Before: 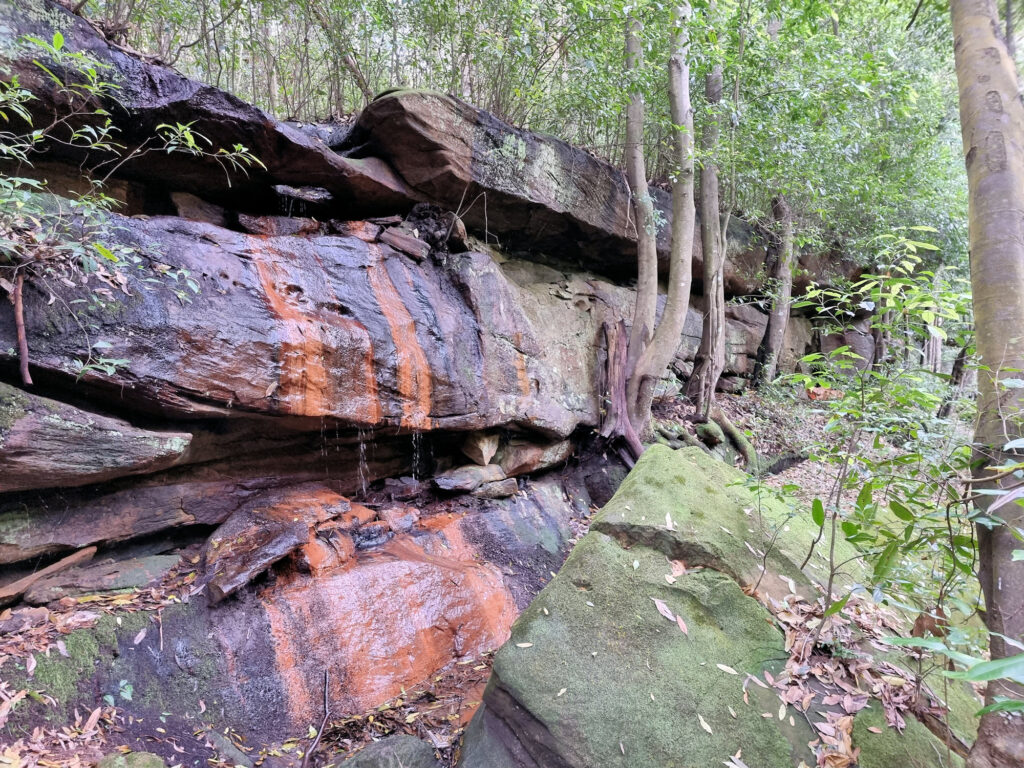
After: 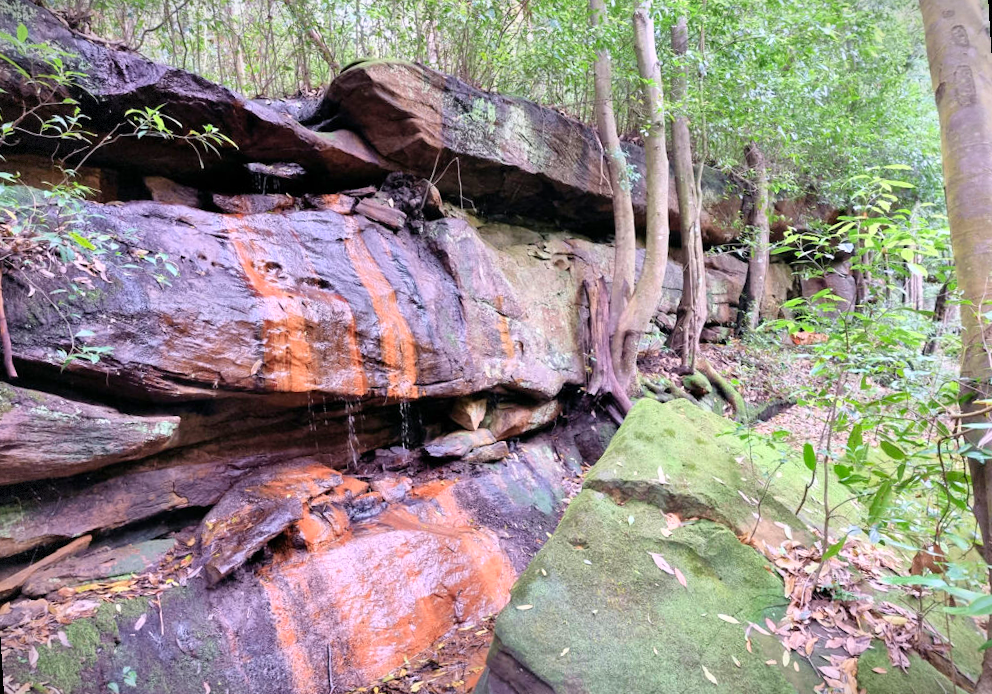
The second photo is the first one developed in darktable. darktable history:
tone curve: curves: ch0 [(0, 0) (0.389, 0.458) (0.745, 0.82) (0.849, 0.917) (0.919, 0.969) (1, 1)]; ch1 [(0, 0) (0.437, 0.404) (0.5, 0.5) (0.529, 0.55) (0.58, 0.6) (0.616, 0.649) (1, 1)]; ch2 [(0, 0) (0.442, 0.428) (0.5, 0.5) (0.525, 0.543) (0.585, 0.62) (1, 1)], color space Lab, independent channels, preserve colors none
rotate and perspective: rotation -3.52°, crop left 0.036, crop right 0.964, crop top 0.081, crop bottom 0.919
vignetting: fall-off start 100%, brightness -0.406, saturation -0.3, width/height ratio 1.324, dithering 8-bit output, unbound false
